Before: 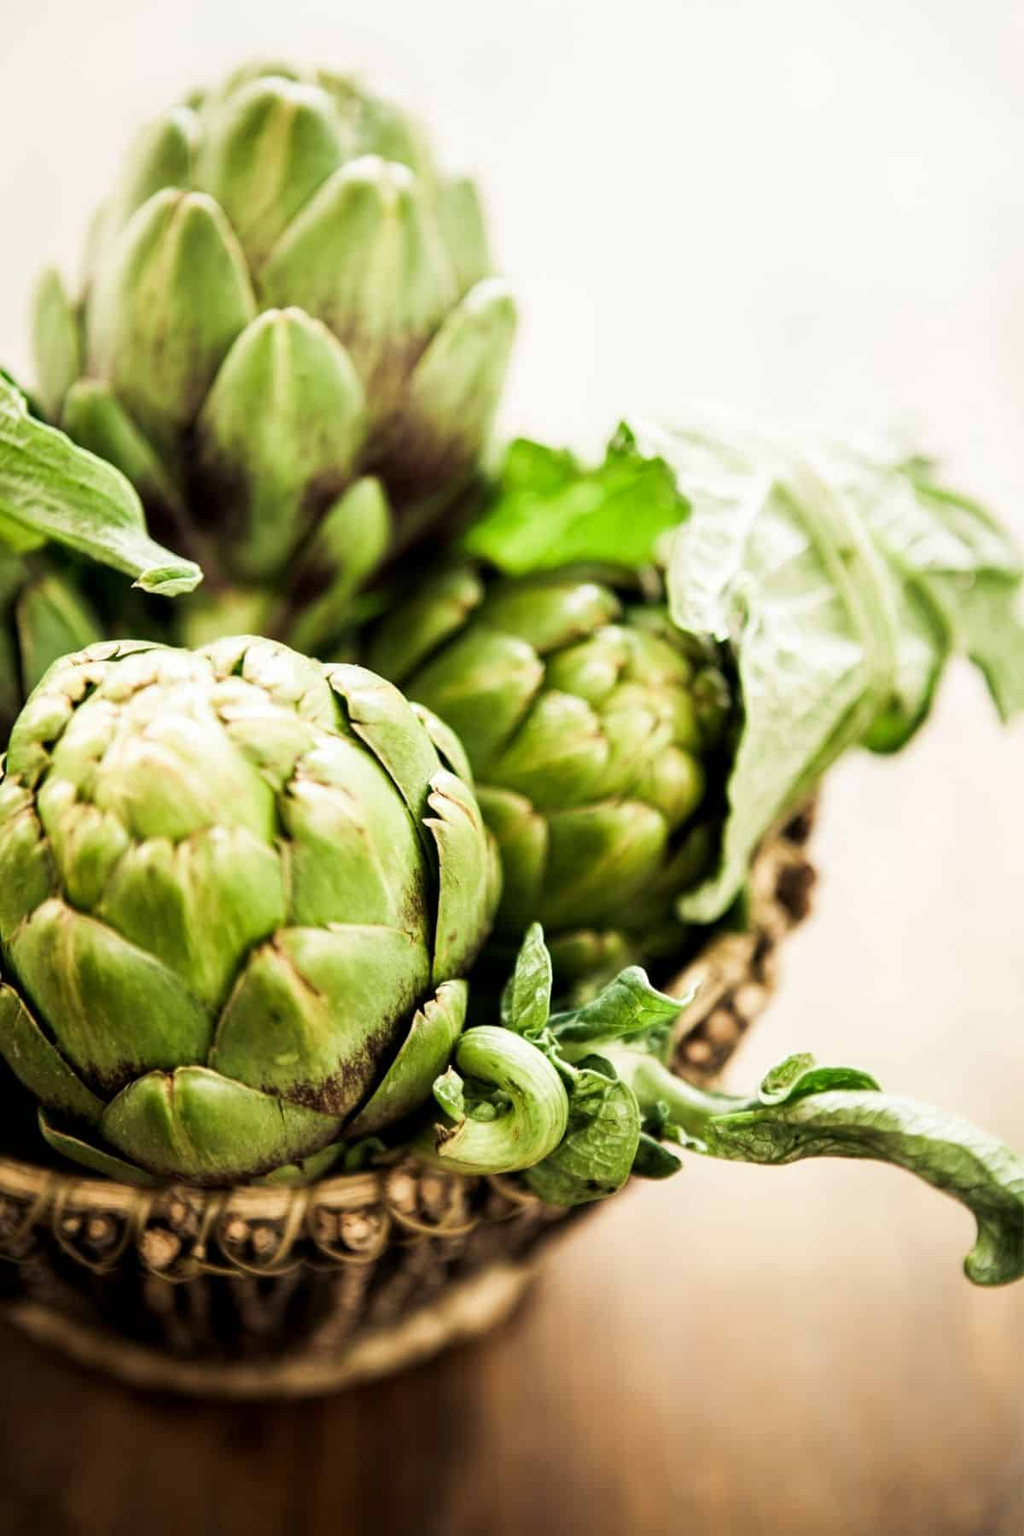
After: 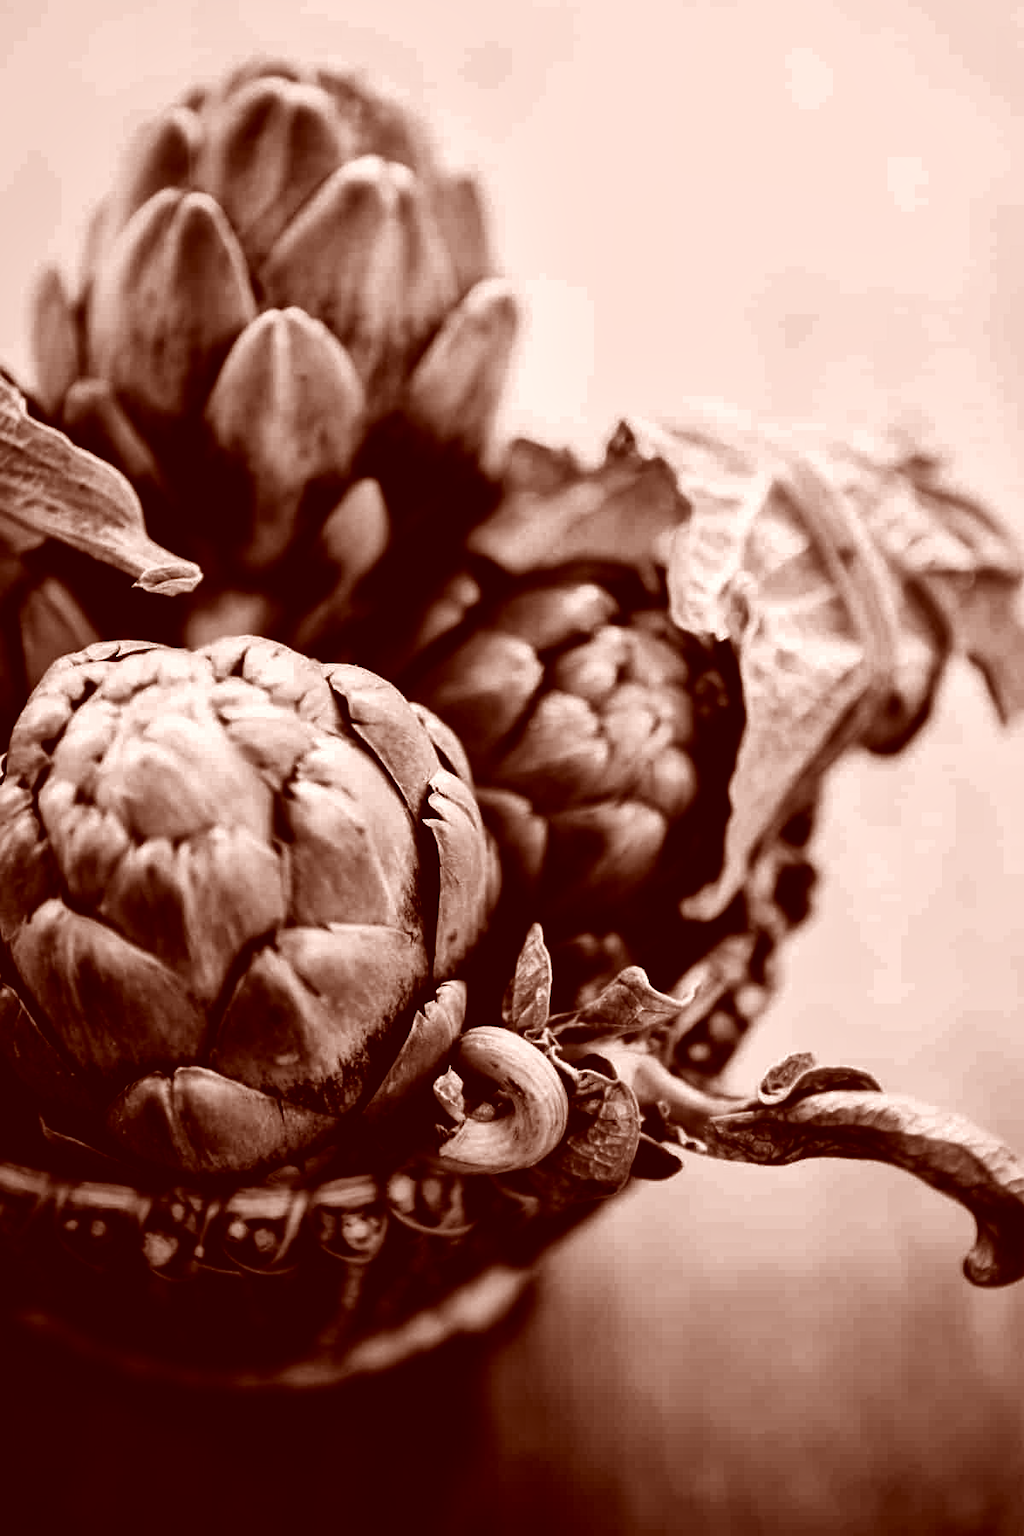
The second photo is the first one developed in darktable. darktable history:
contrast brightness saturation: contrast -0.03, brightness -0.596, saturation -1
local contrast: mode bilateral grid, contrast 50, coarseness 51, detail 150%, midtone range 0.2
color correction: highlights a* 9.27, highlights b* 9.02, shadows a* 39.52, shadows b* 39.71, saturation 0.788
